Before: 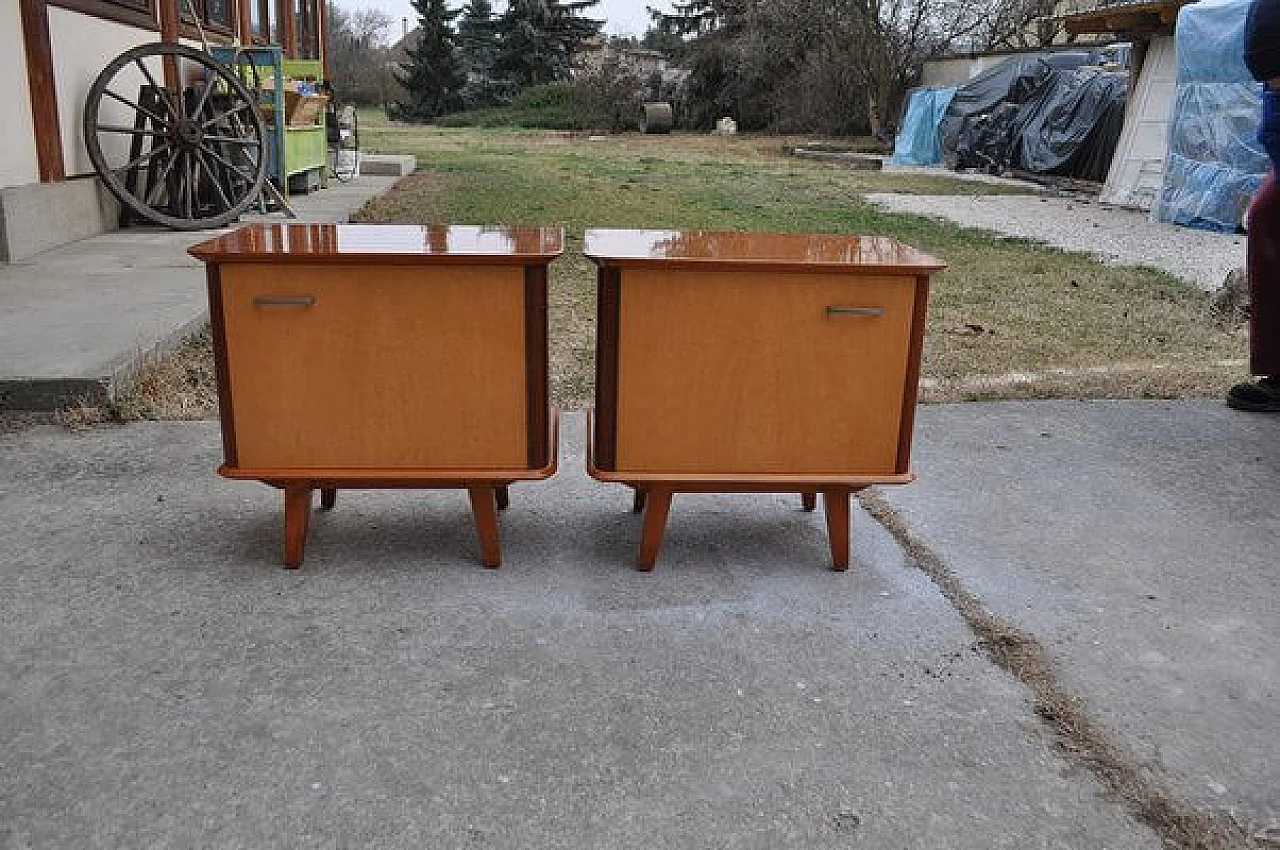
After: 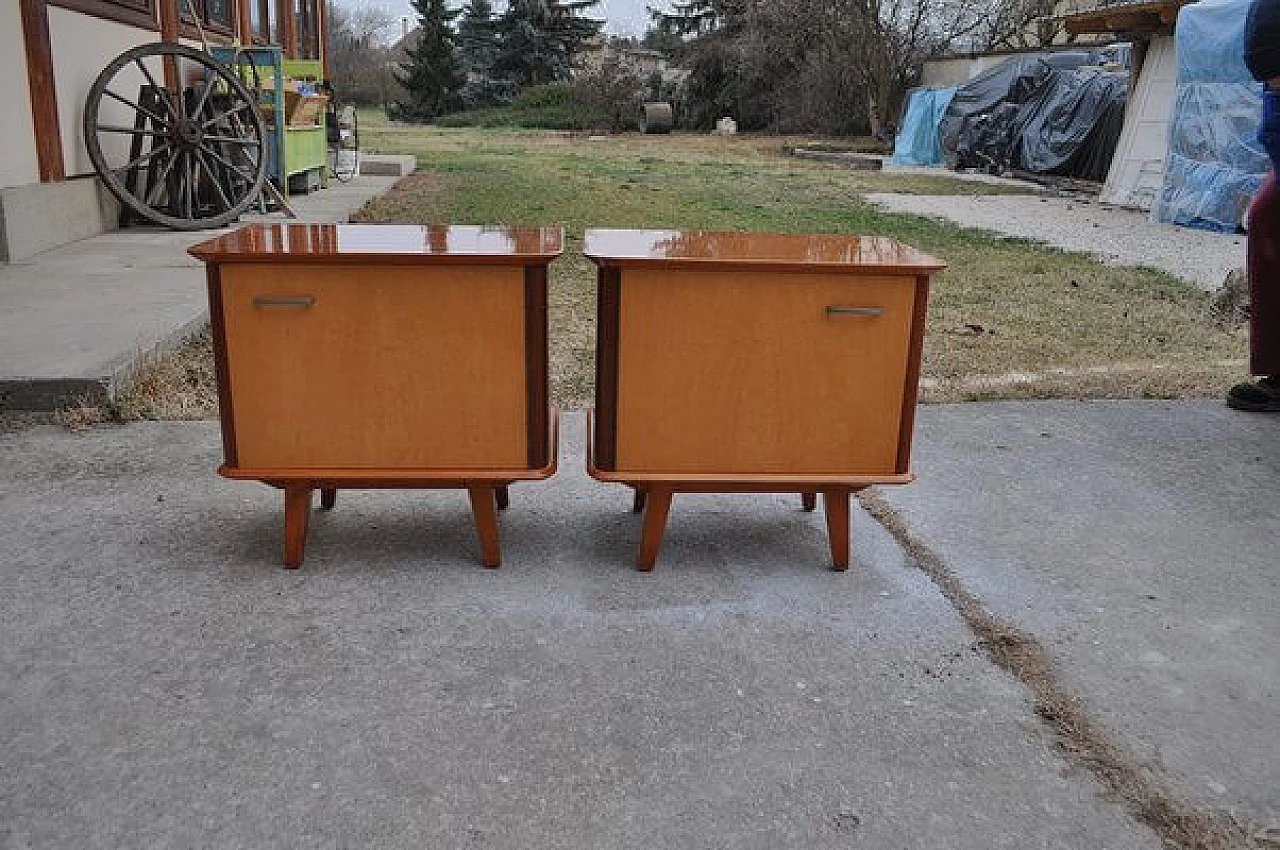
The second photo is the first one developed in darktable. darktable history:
shadows and highlights: shadows 25.39, highlights -71.35
